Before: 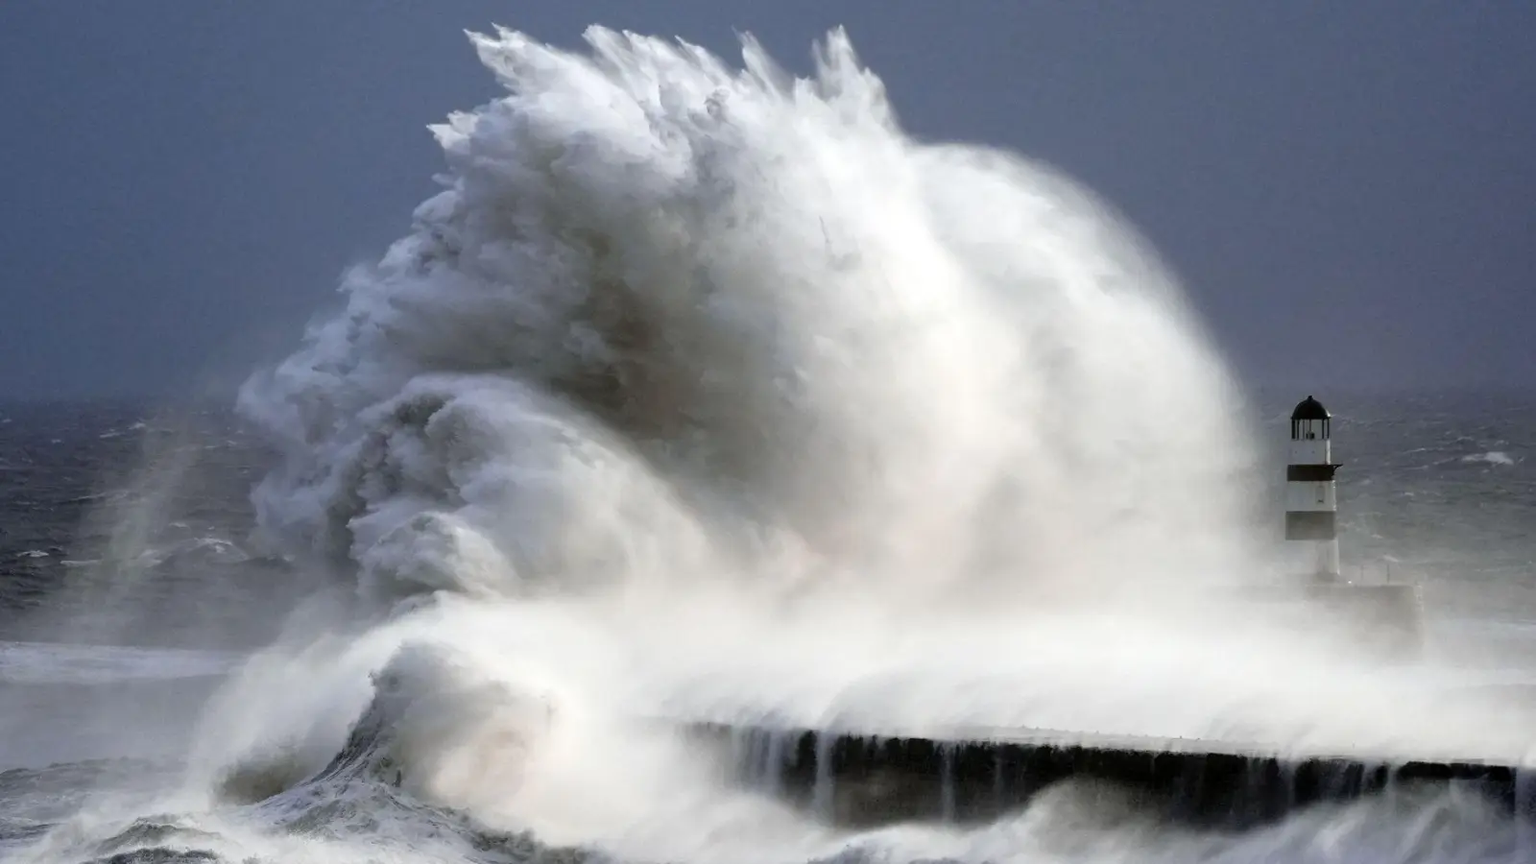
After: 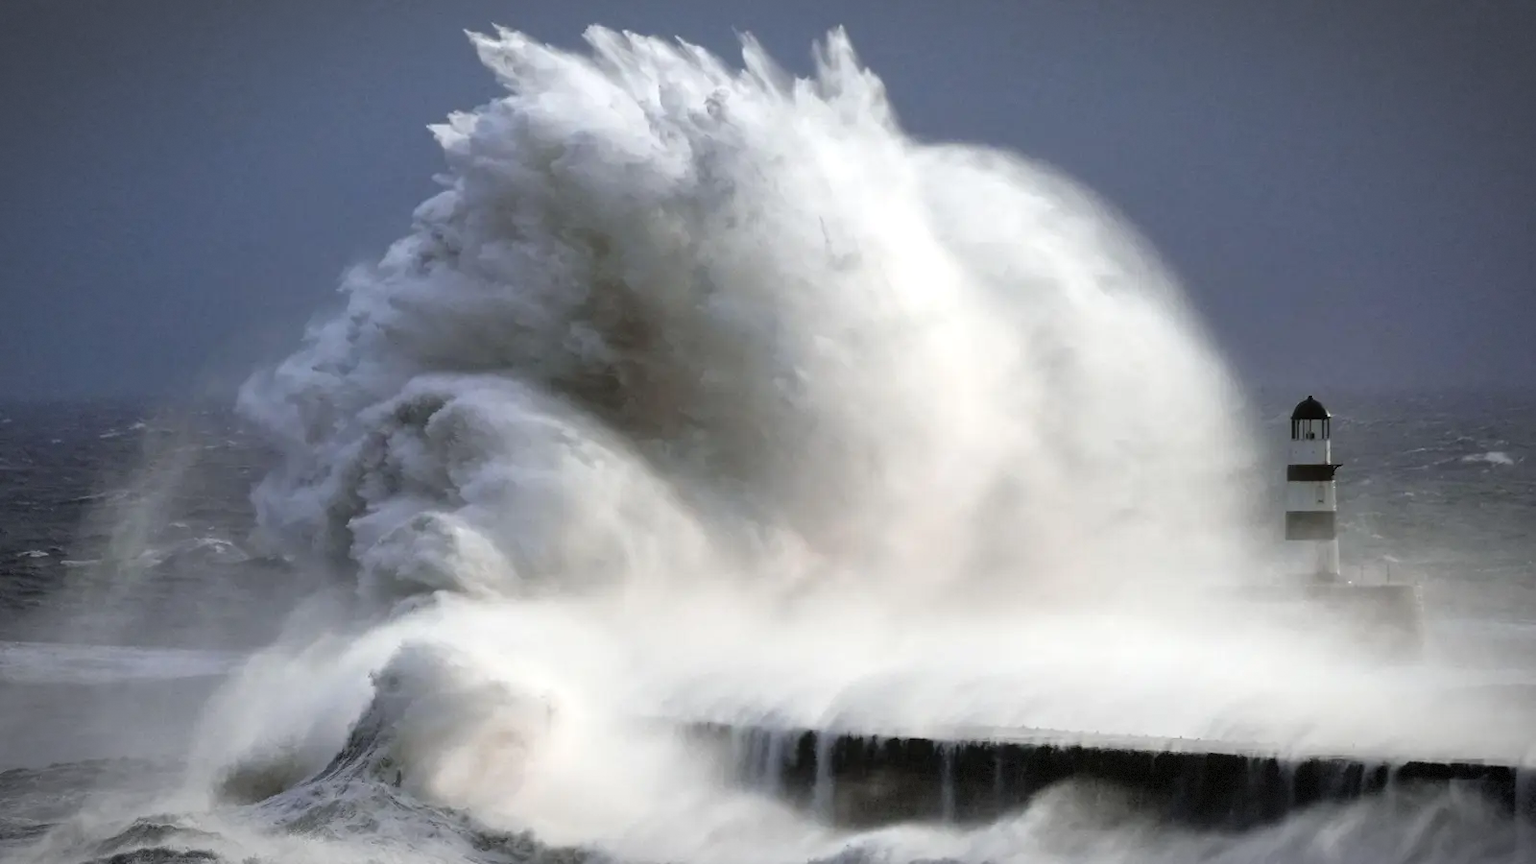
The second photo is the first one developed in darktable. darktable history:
exposure: black level correction -0.003, exposure 0.037 EV, compensate exposure bias true, compensate highlight preservation false
vignetting: fall-off start 81.31%, fall-off radius 61.42%, automatic ratio true, width/height ratio 1.42, dithering 8-bit output, unbound false
